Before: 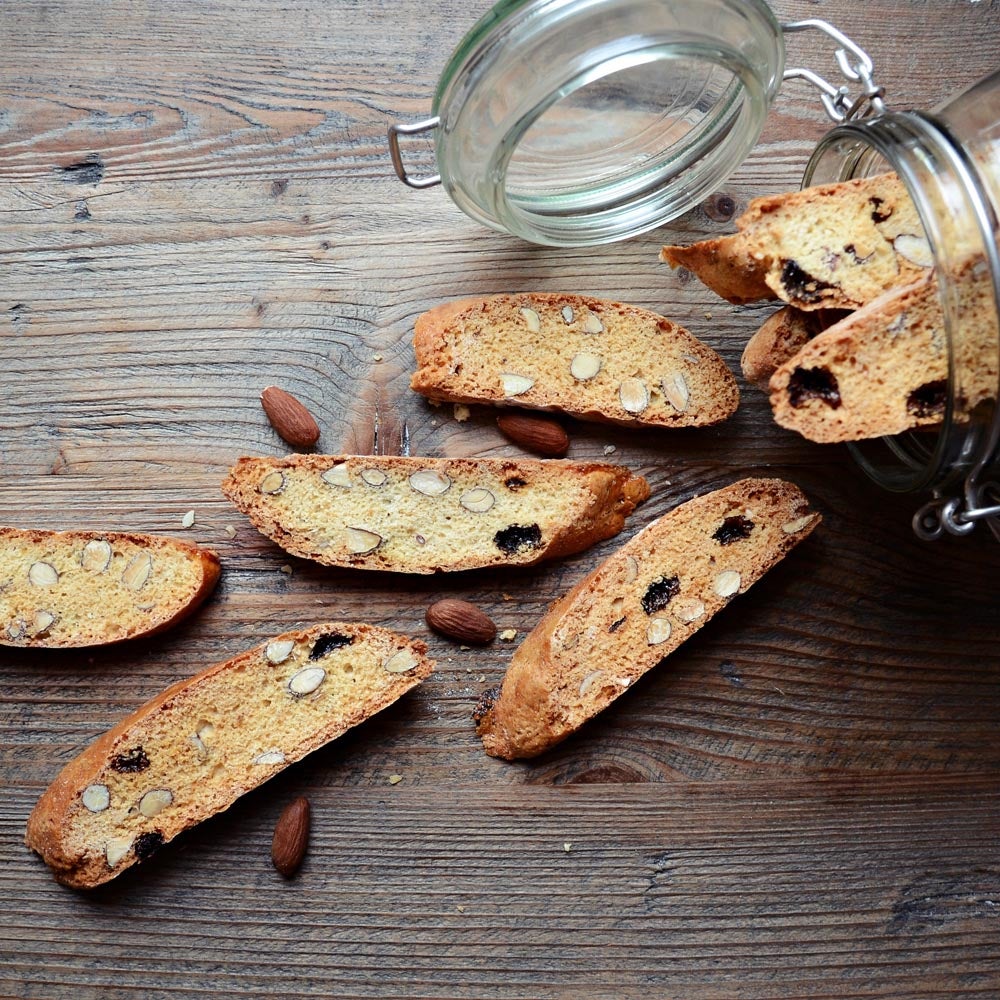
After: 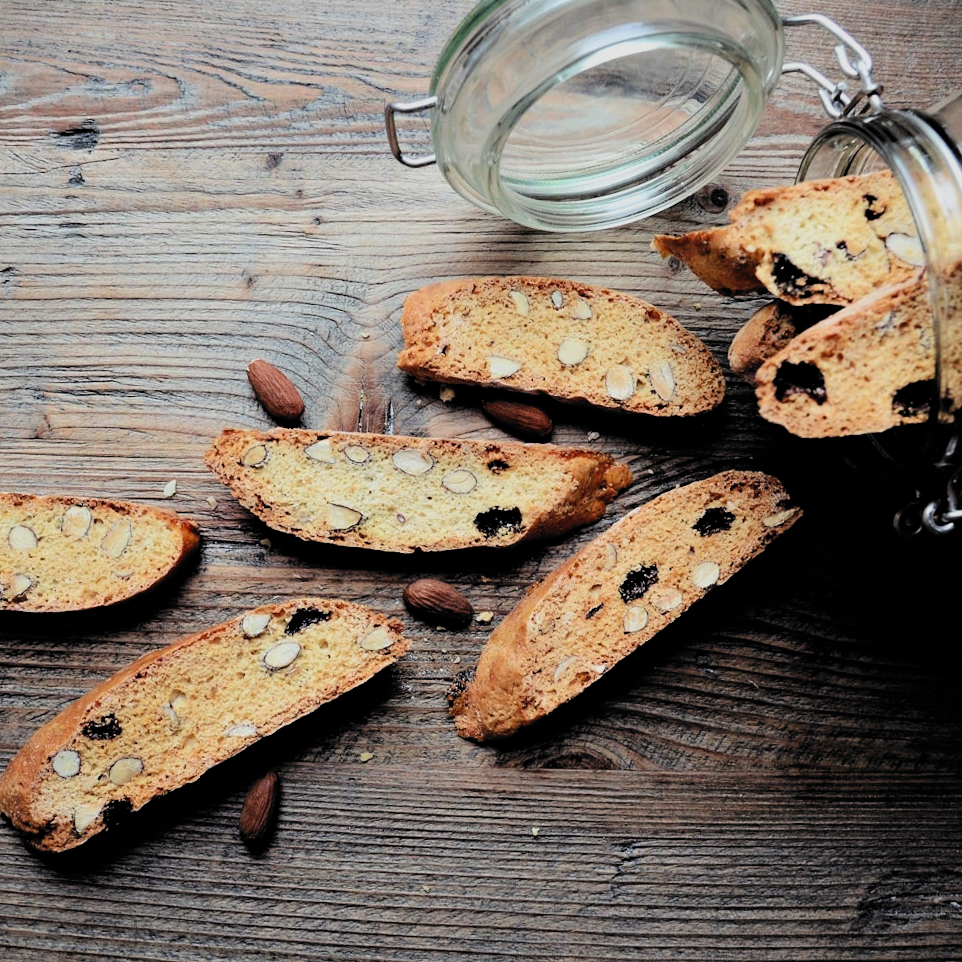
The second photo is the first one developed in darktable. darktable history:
crop and rotate: angle -2.3°
filmic rgb: black relative exposure -5.12 EV, white relative exposure 3.98 EV, hardness 2.88, contrast 1.298, highlights saturation mix -29.95%, color science v6 (2022)
